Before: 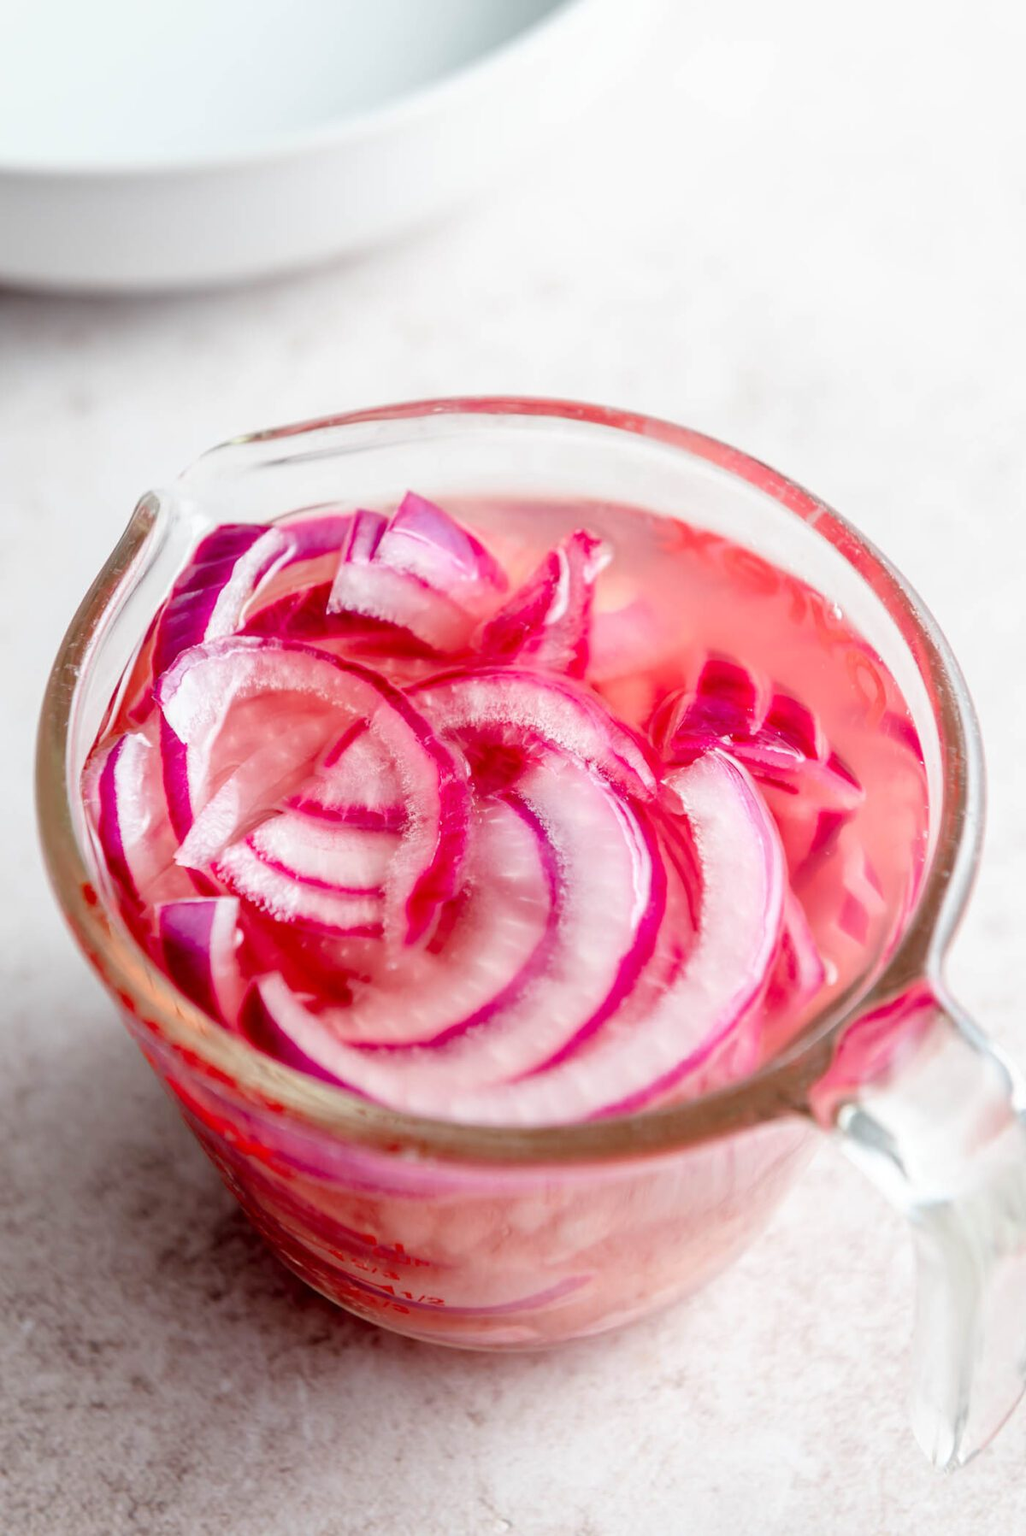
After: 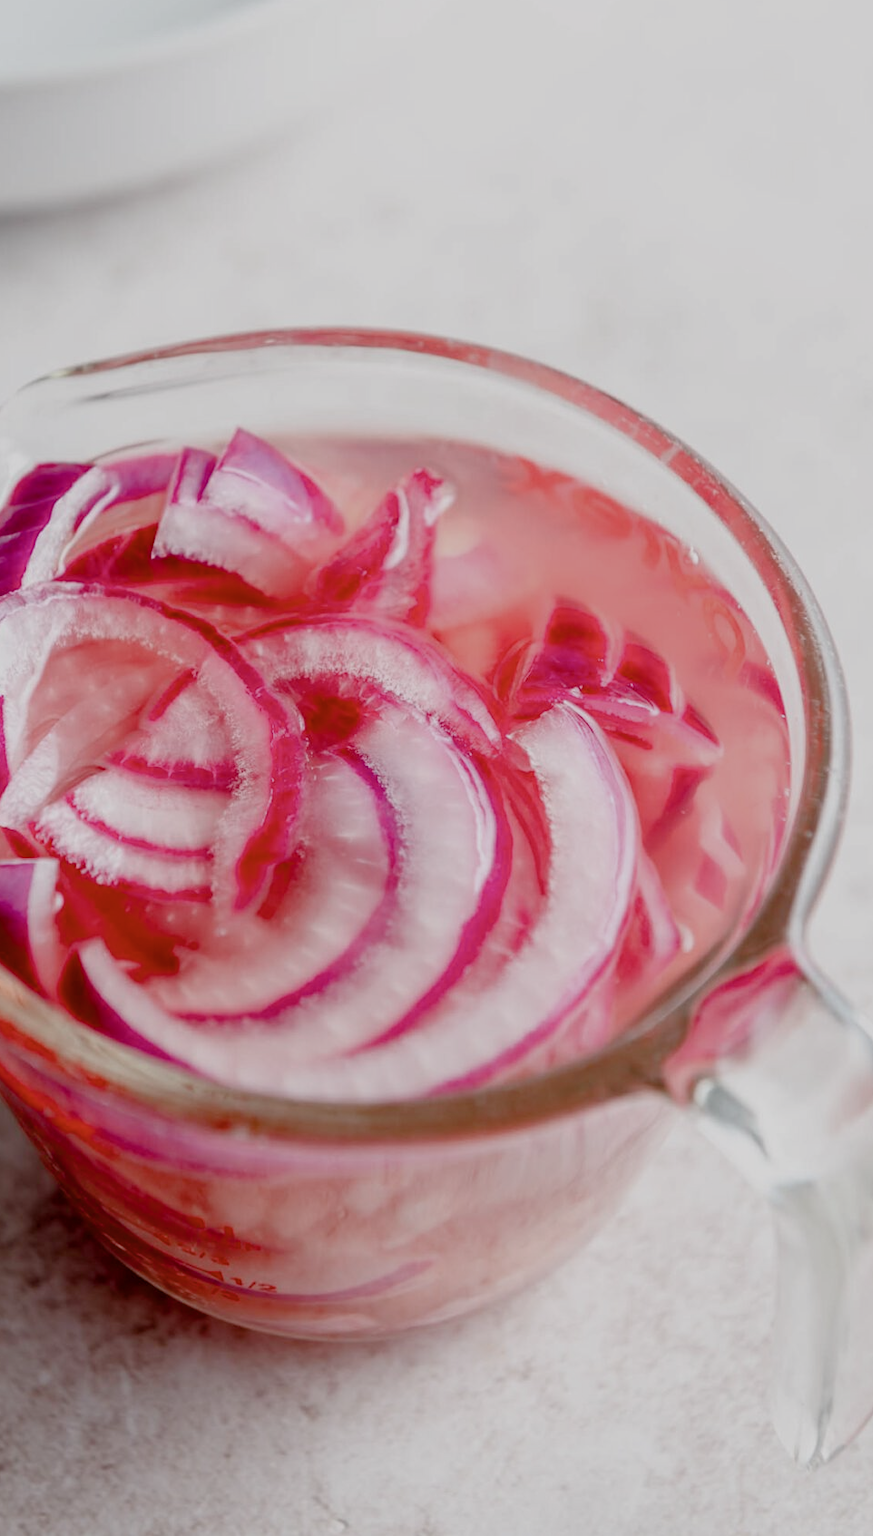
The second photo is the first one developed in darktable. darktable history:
contrast brightness saturation: contrast 0.06, brightness -0.01, saturation -0.23
shadows and highlights: radius 121.13, shadows 21.4, white point adjustment -9.72, highlights -14.39, soften with gaussian
color balance rgb: shadows lift › chroma 1%, shadows lift › hue 113°, highlights gain › chroma 0.2%, highlights gain › hue 333°, perceptual saturation grading › global saturation 20%, perceptual saturation grading › highlights -50%, perceptual saturation grading › shadows 25%, contrast -10%
crop and rotate: left 17.959%, top 5.771%, right 1.742%
